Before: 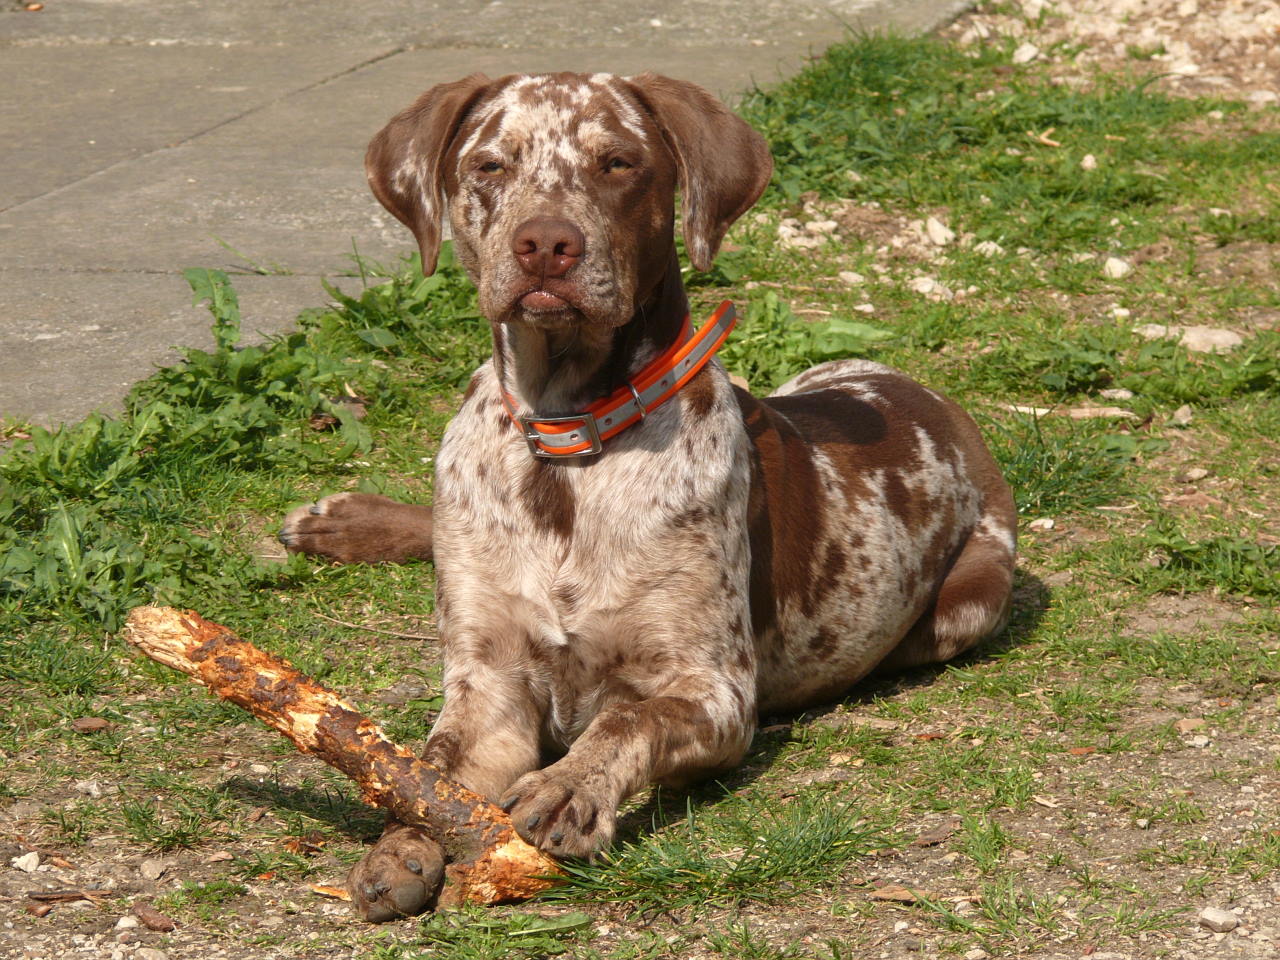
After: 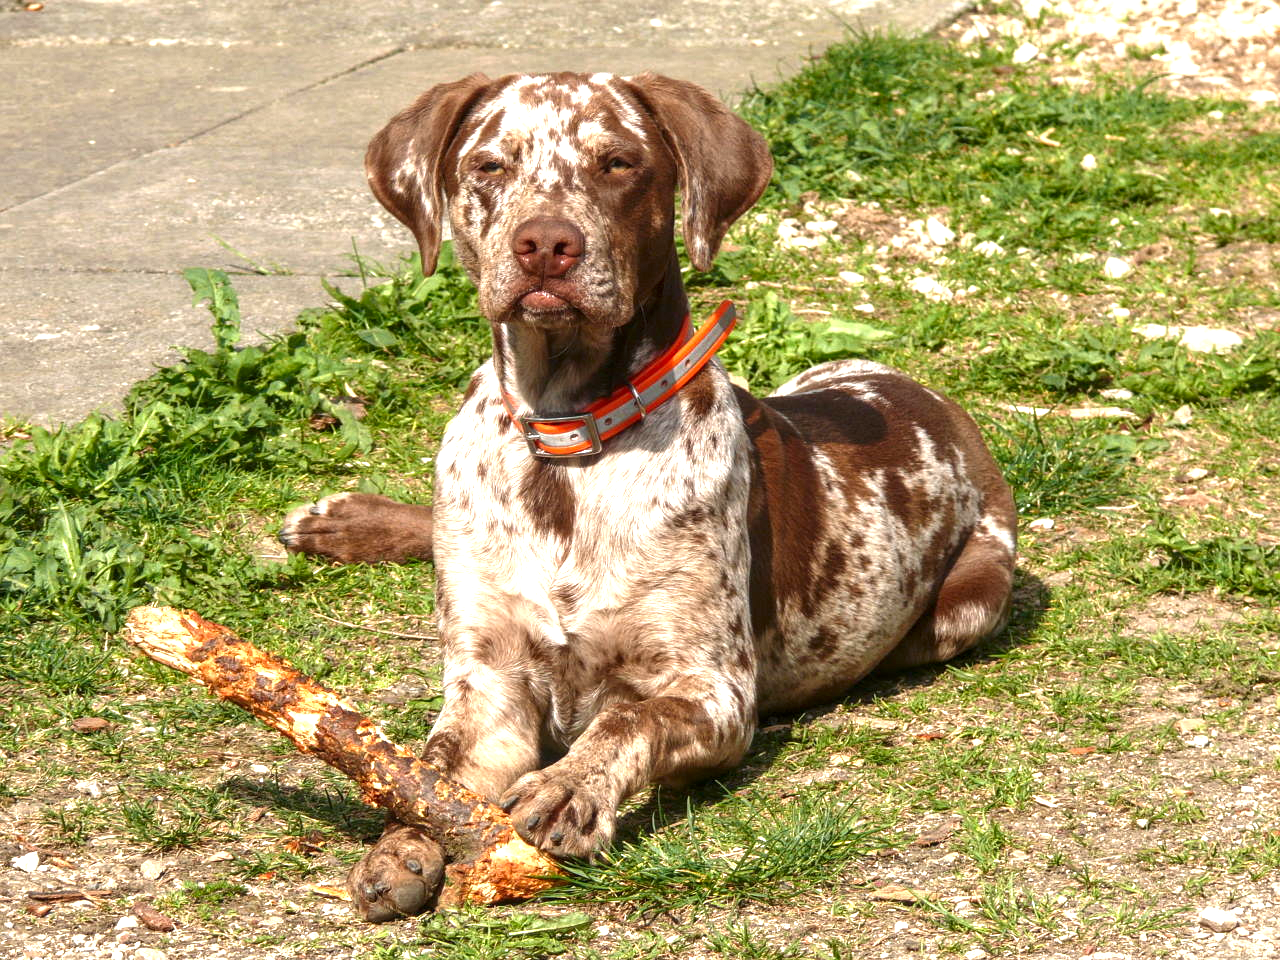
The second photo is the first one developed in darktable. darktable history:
local contrast: on, module defaults
exposure: black level correction 0, exposure 1 EV, compensate highlight preservation false
contrast brightness saturation: brightness -0.1
